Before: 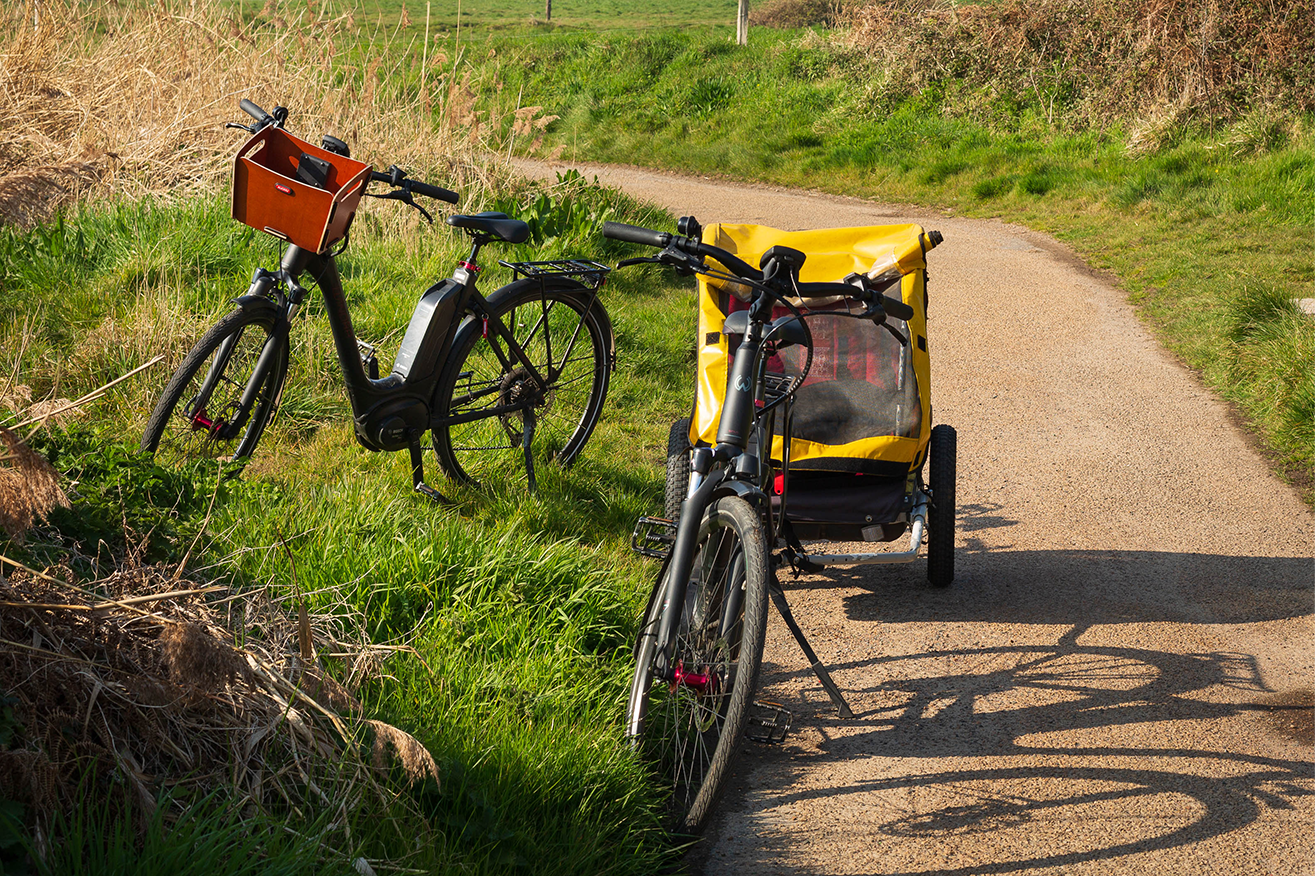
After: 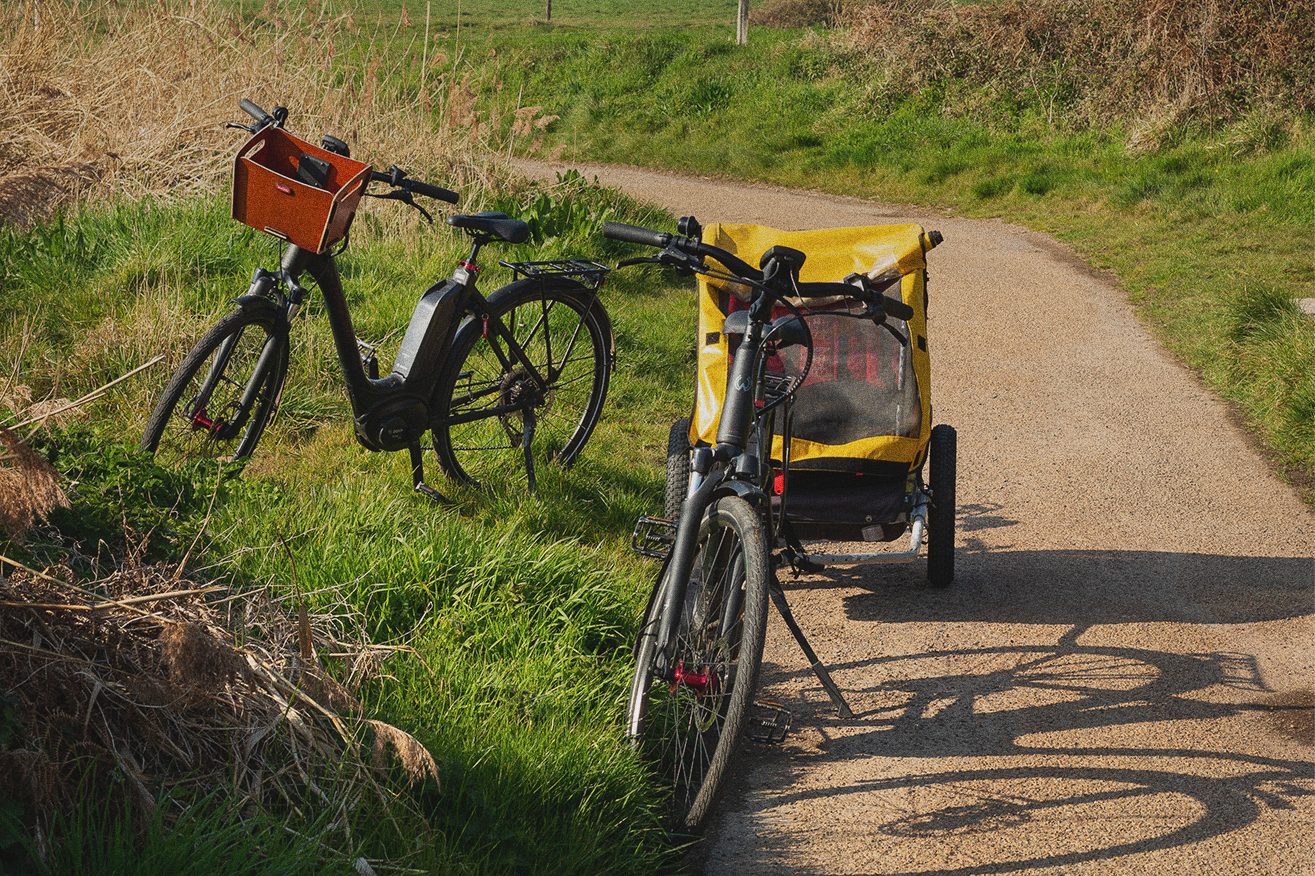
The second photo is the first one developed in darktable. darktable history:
contrast brightness saturation: contrast -0.1, saturation -0.1
grain: coarseness 0.09 ISO, strength 40%
graduated density: on, module defaults
